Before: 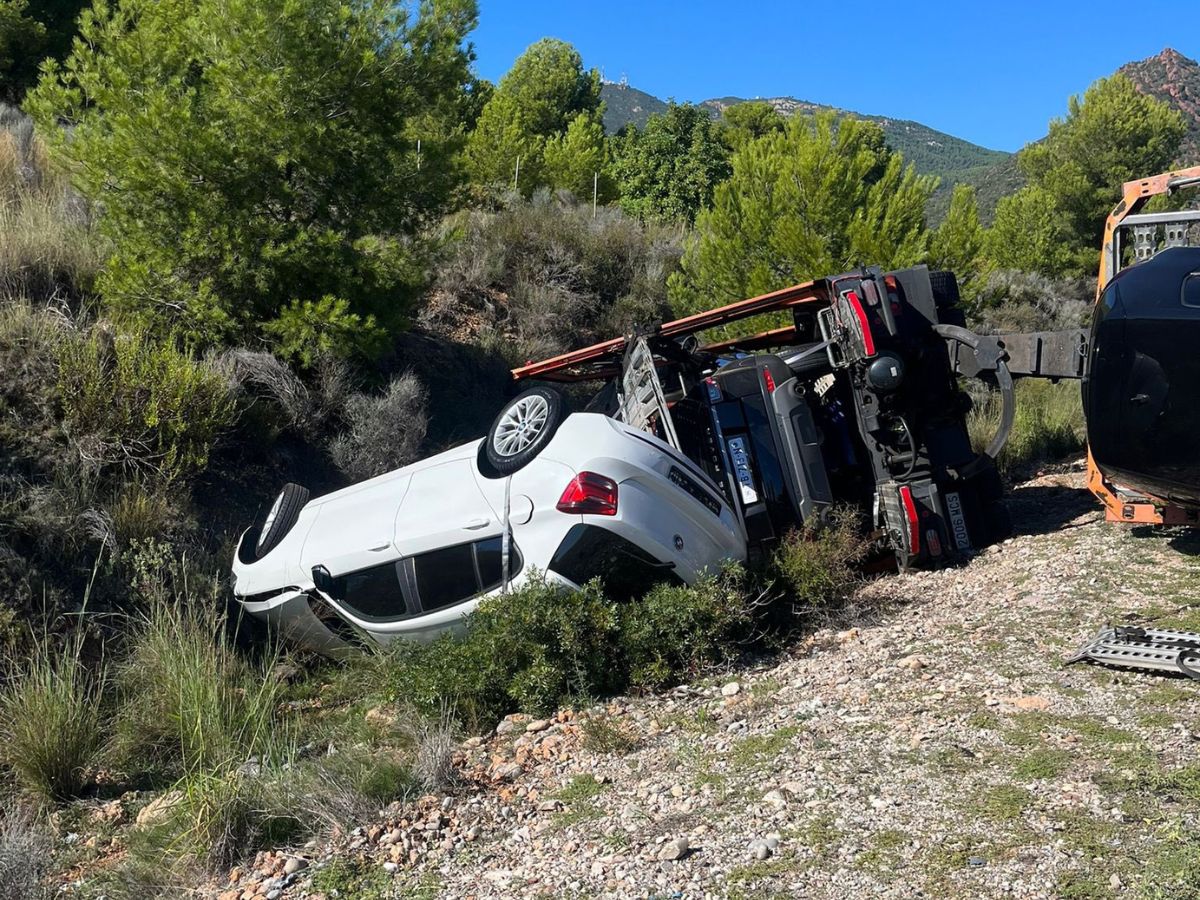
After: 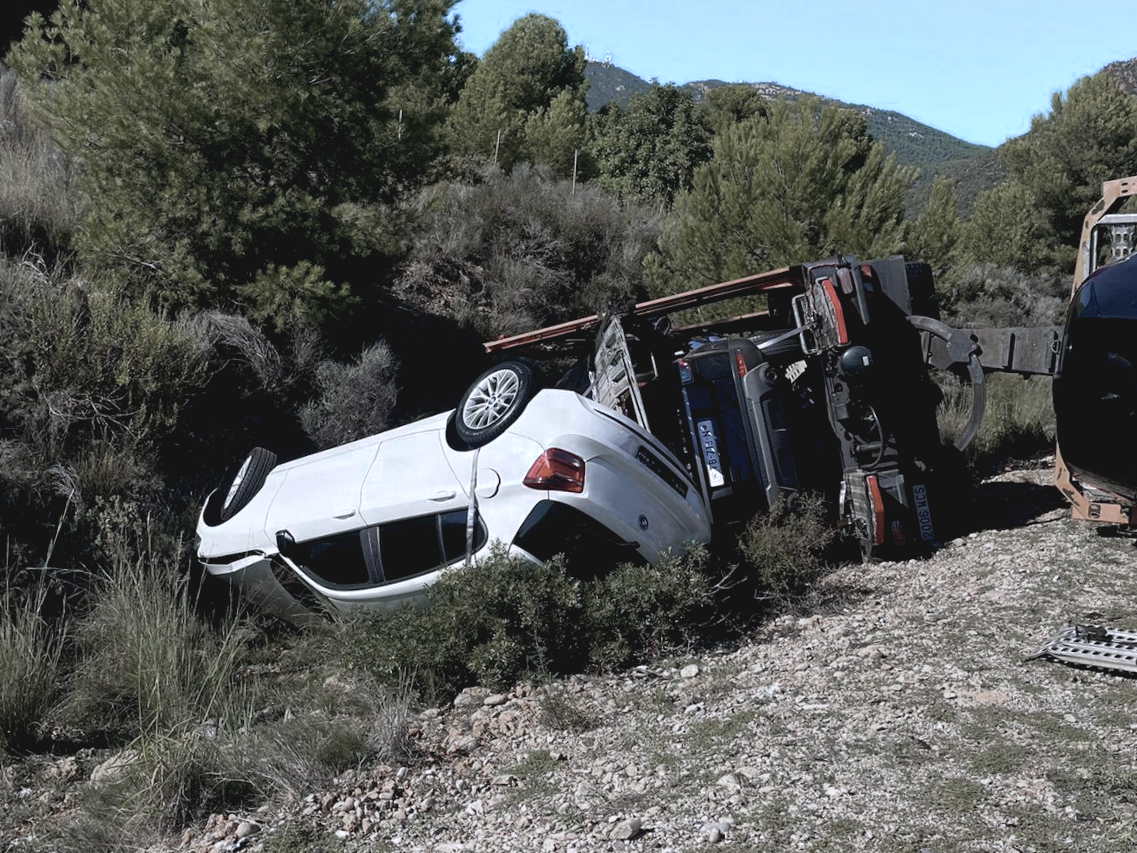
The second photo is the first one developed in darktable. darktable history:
exposure: black level correction 0.011, compensate highlight preservation false
crop and rotate: angle -2.38°
tone curve: curves: ch0 [(0, 0) (0.8, 0.757) (1, 1)], color space Lab, linked channels, preserve colors none
color zones: curves: ch0 [(0, 0.613) (0.01, 0.613) (0.245, 0.448) (0.498, 0.529) (0.642, 0.665) (0.879, 0.777) (0.99, 0.613)]; ch1 [(0, 0.272) (0.219, 0.127) (0.724, 0.346)]
color calibration: illuminant as shot in camera, x 0.358, y 0.373, temperature 4628.91 K
lowpass: radius 0.1, contrast 0.85, saturation 1.1, unbound 0
tone equalizer: on, module defaults
